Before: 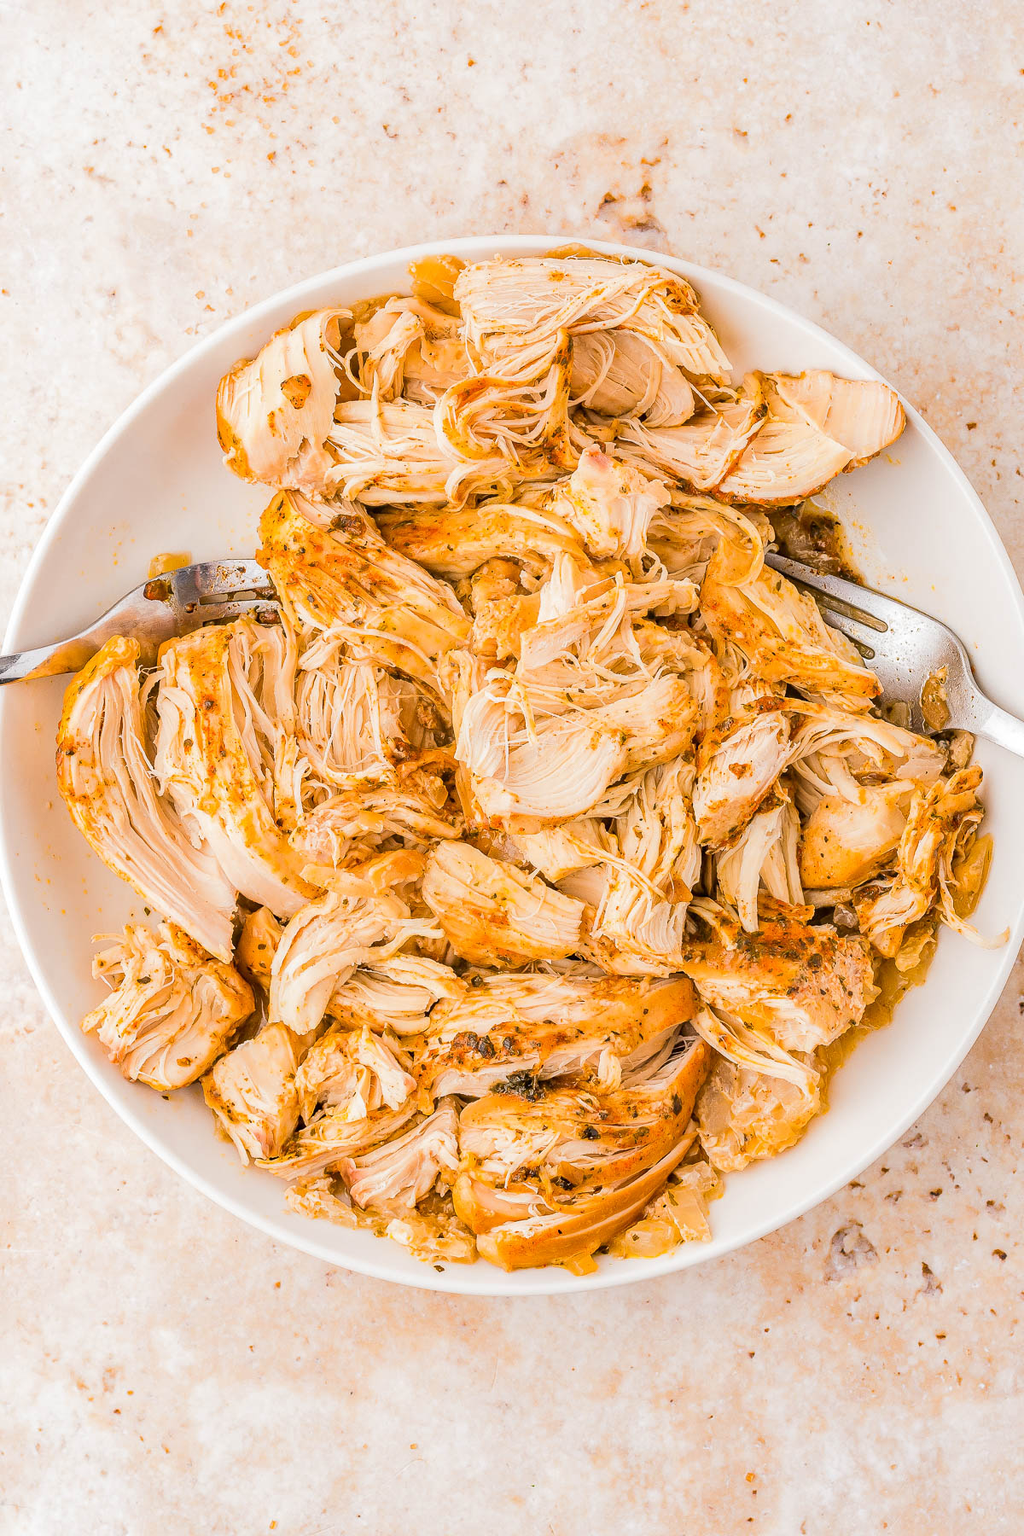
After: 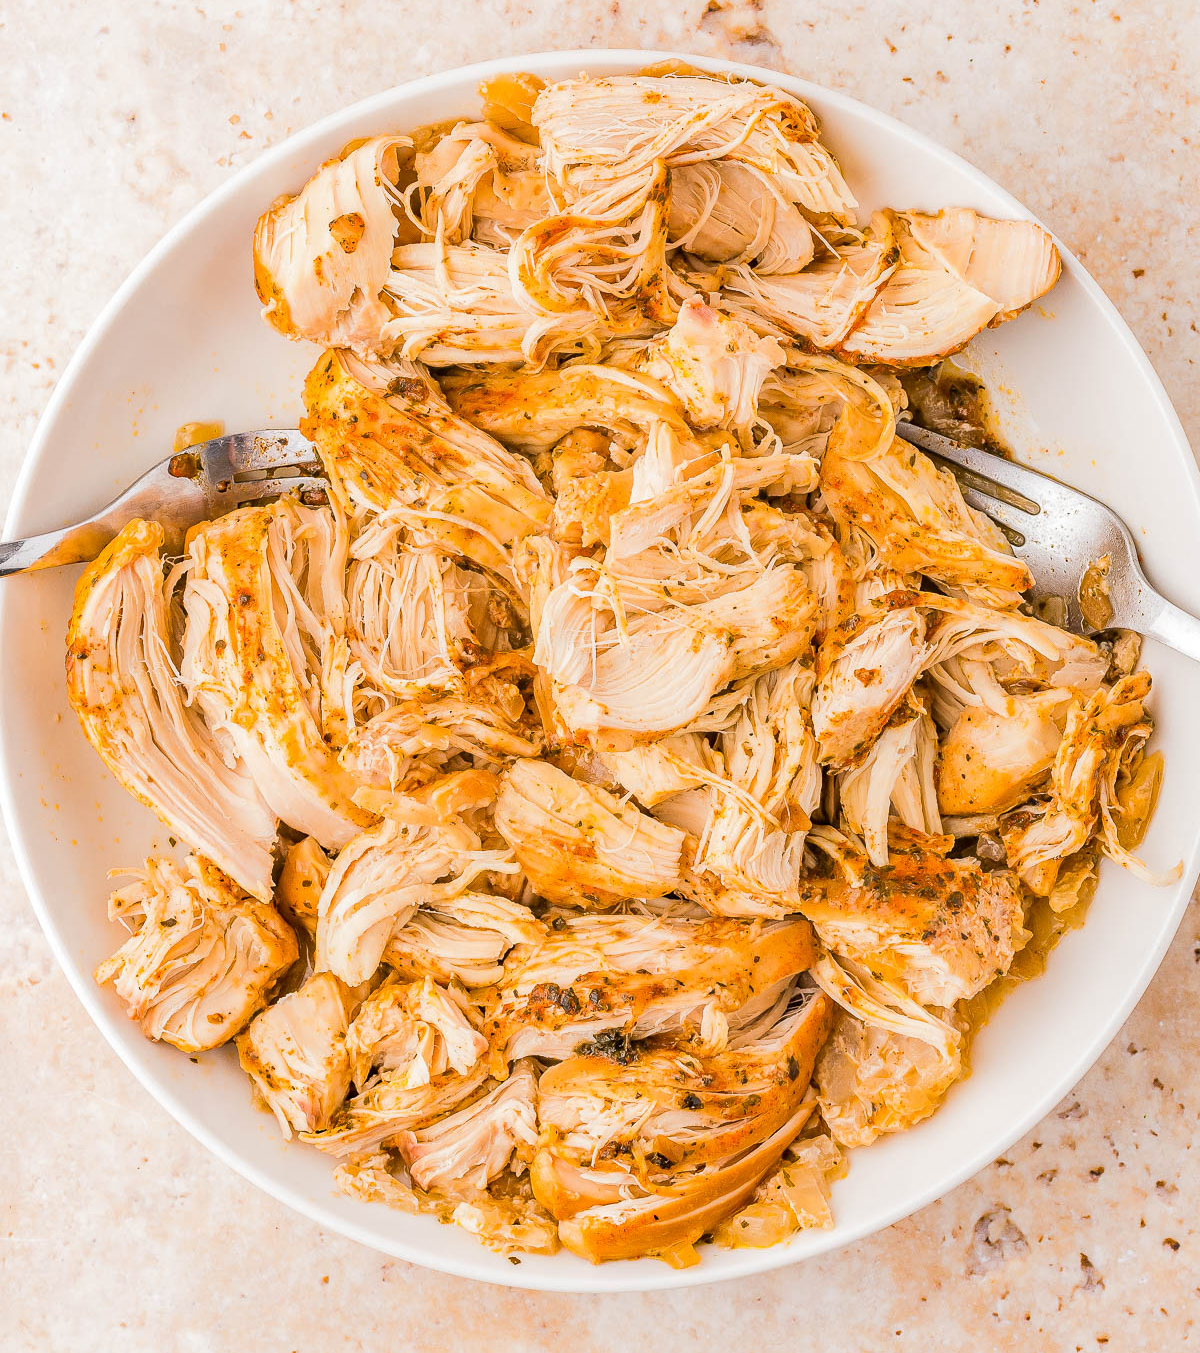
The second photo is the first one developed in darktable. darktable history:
crop and rotate: top 12.567%, bottom 12.225%
